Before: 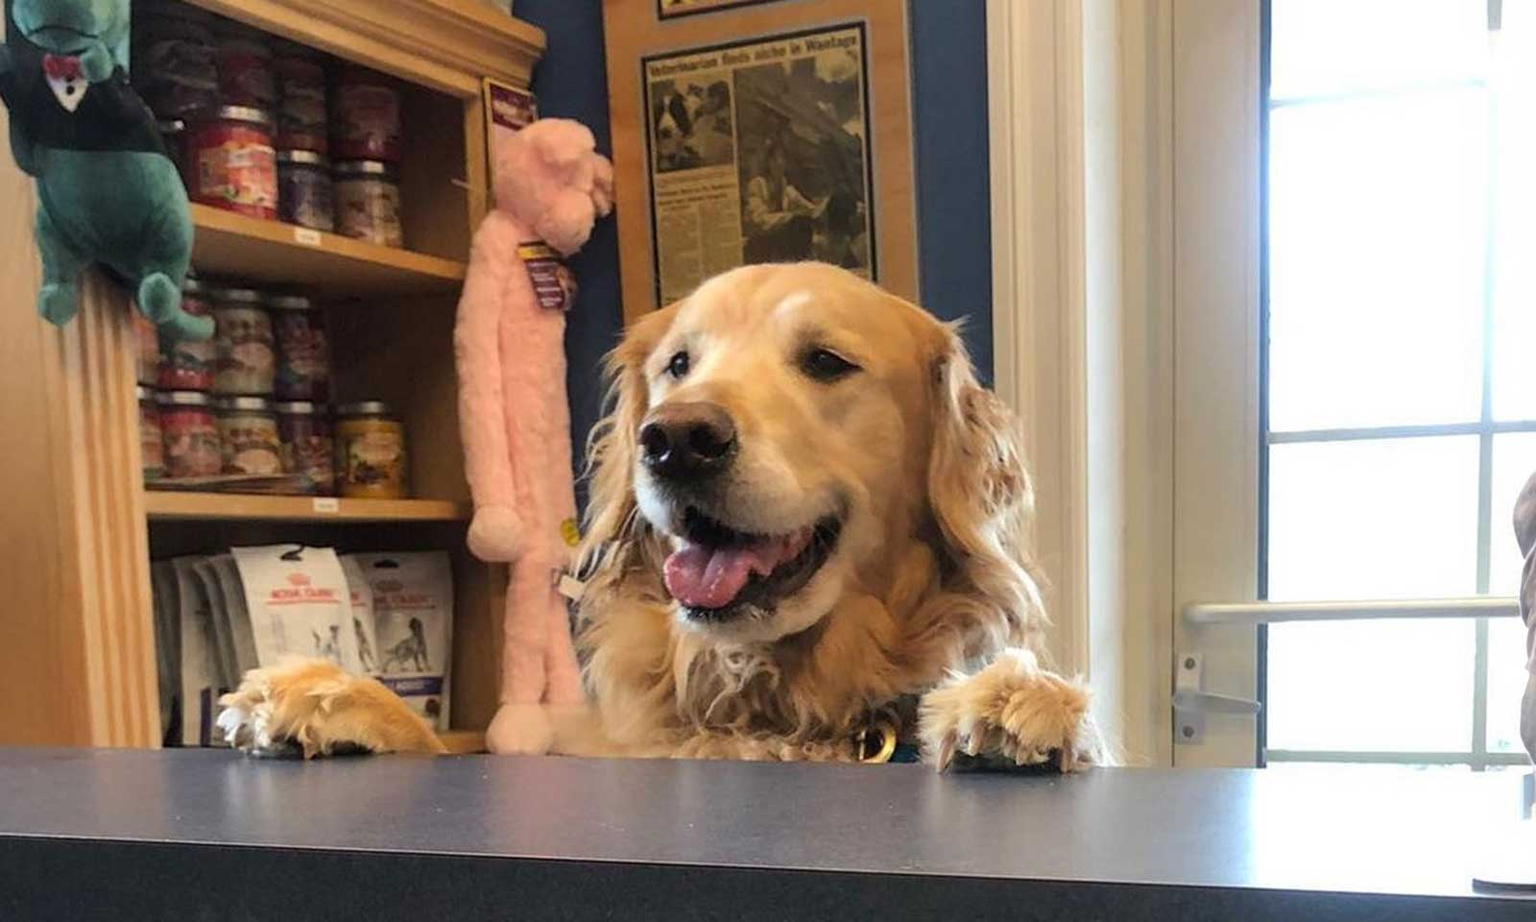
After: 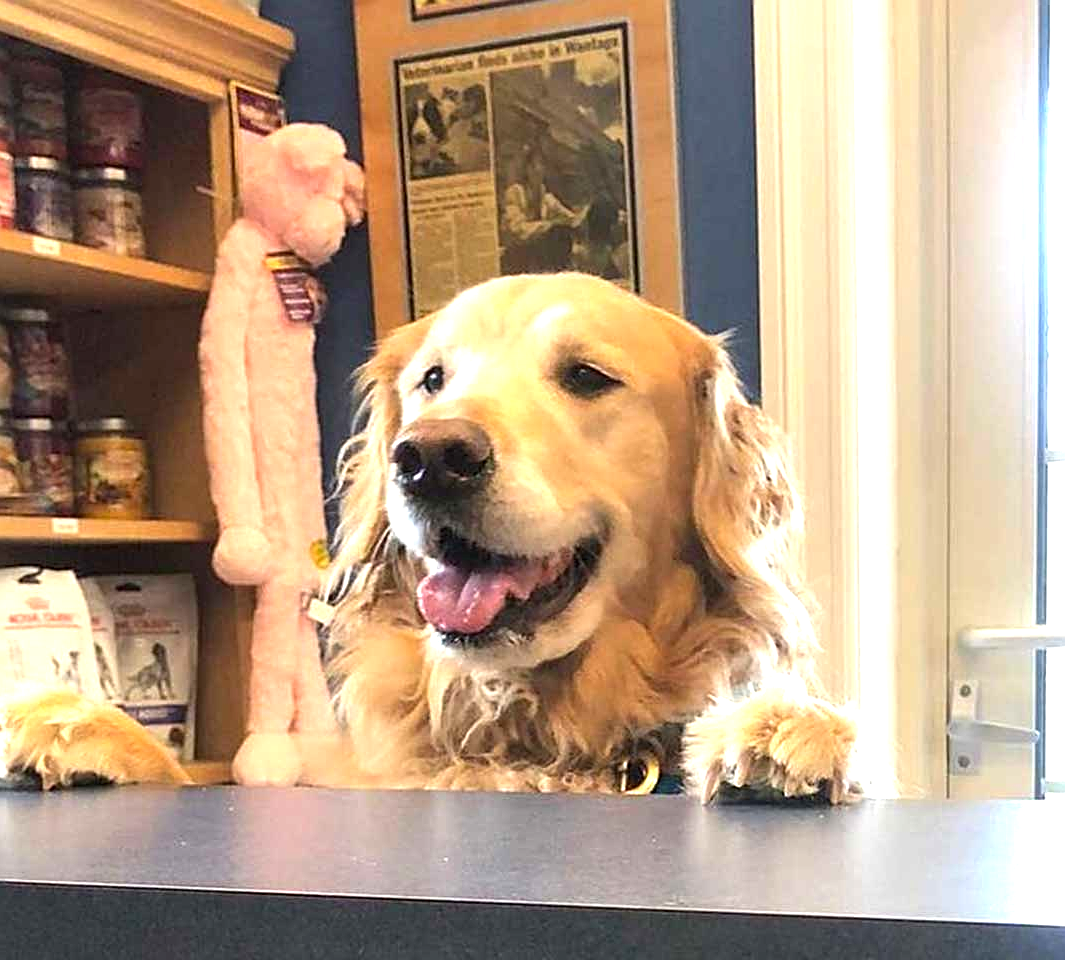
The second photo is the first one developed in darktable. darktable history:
exposure: black level correction 0, exposure 1.103 EV, compensate highlight preservation false
sharpen: on, module defaults
crop: left 17.165%, right 16.112%
